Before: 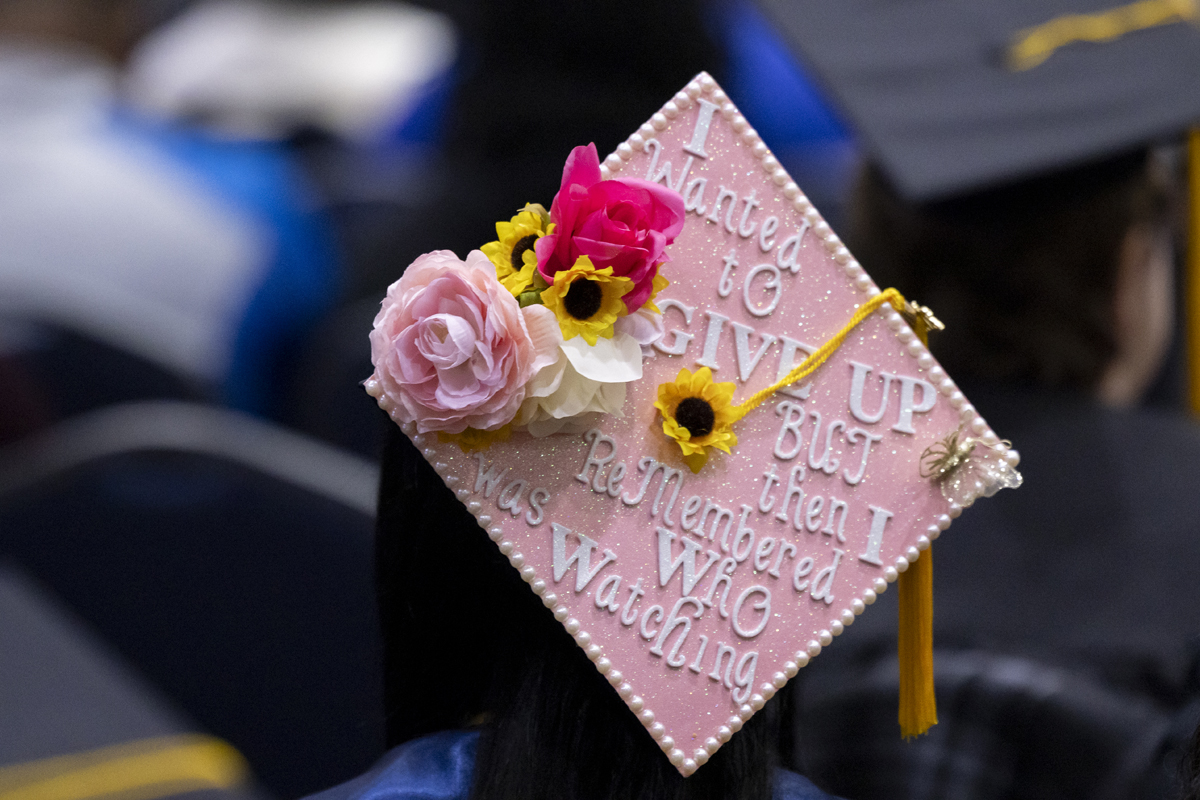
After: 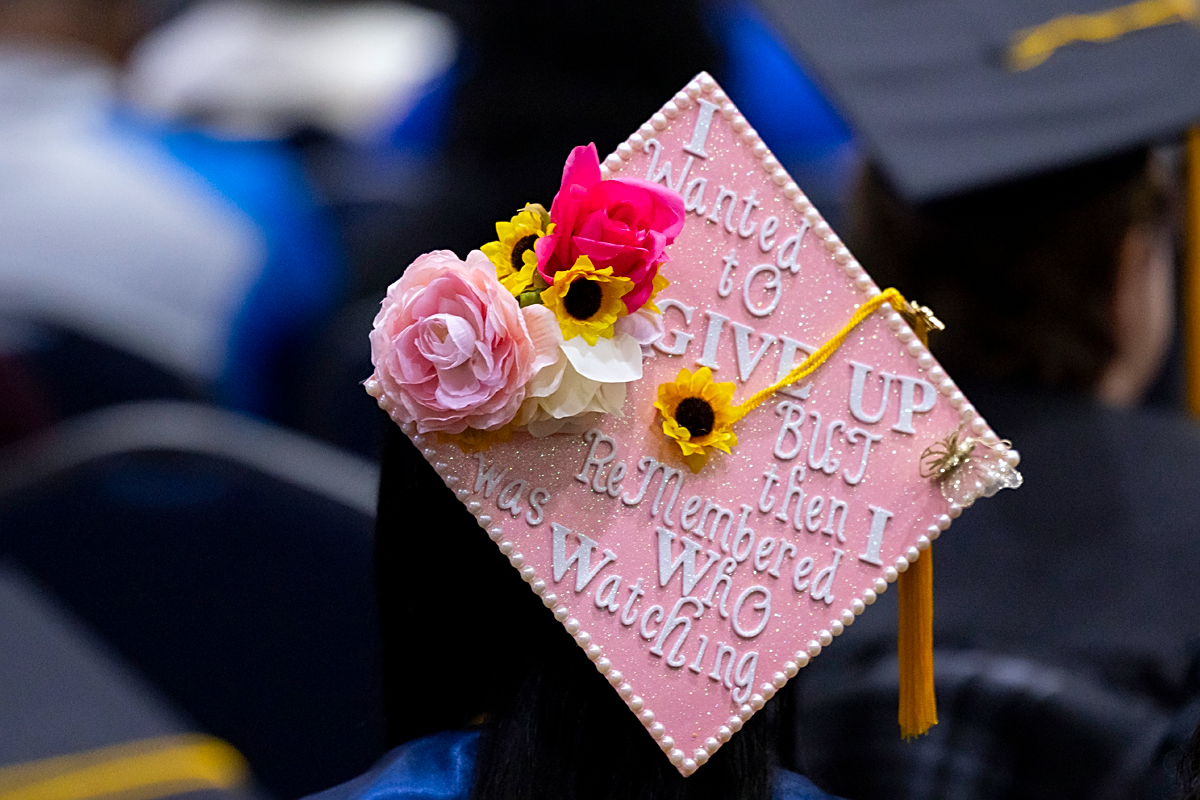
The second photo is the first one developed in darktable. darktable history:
white balance: red 0.986, blue 1.01
sharpen: on, module defaults
contrast brightness saturation: contrast 0.04, saturation 0.16
